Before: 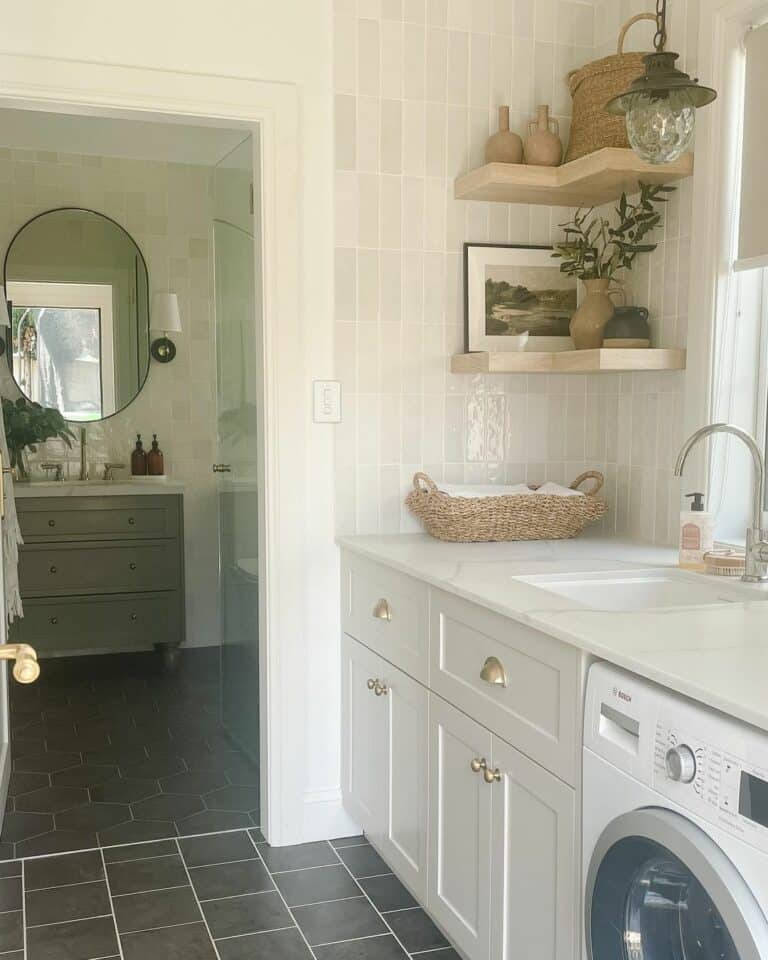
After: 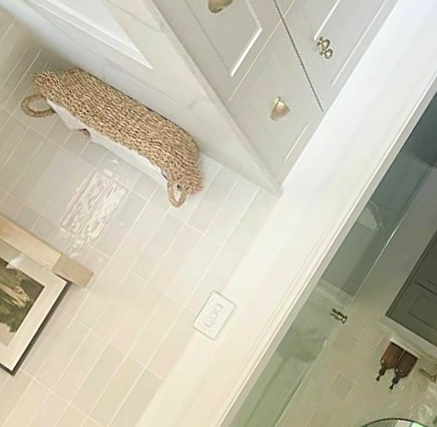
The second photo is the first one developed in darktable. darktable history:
crop and rotate: angle 147.54°, left 9.125%, top 15.563%, right 4.507%, bottom 17.055%
contrast brightness saturation: contrast 0.03, brightness 0.056, saturation 0.13
sharpen: on, module defaults
